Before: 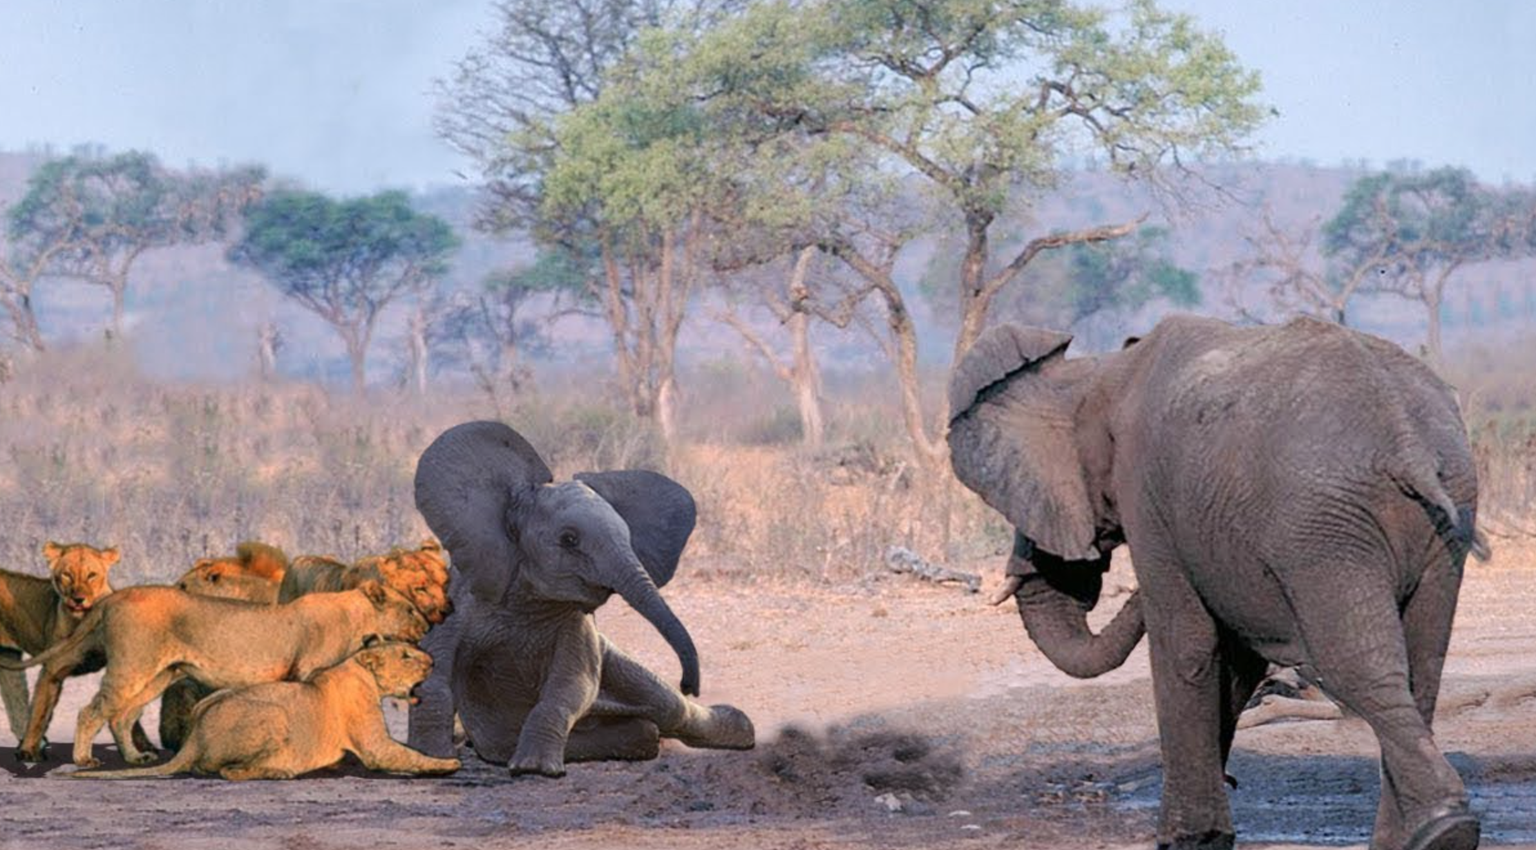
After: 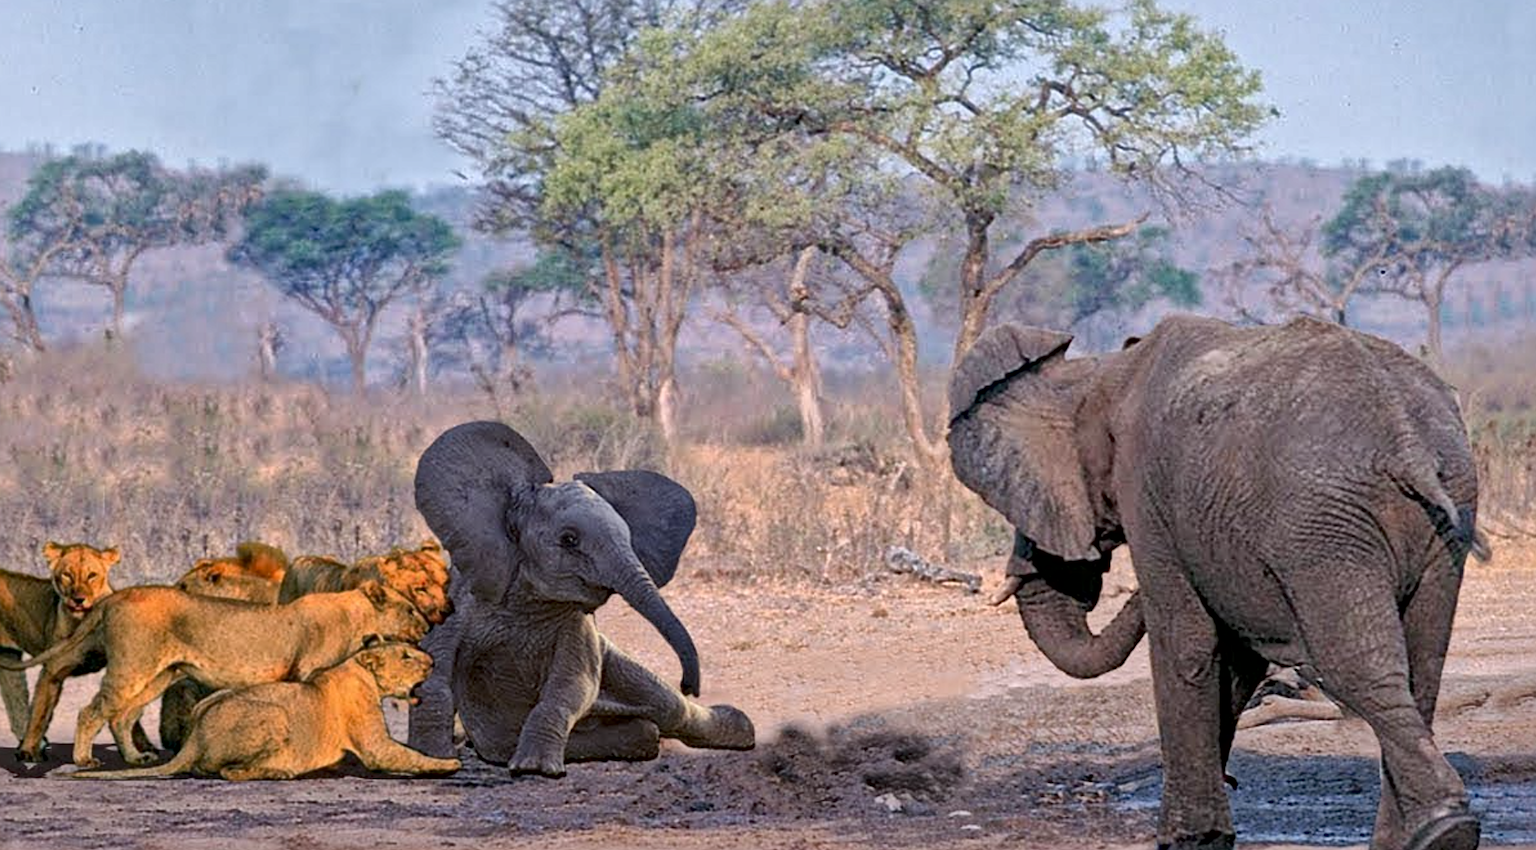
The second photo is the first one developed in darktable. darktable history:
shadows and highlights: shadows 25, white point adjustment -3, highlights -30
sharpen: on, module defaults
white balance: red 1, blue 1
haze removal: compatibility mode true, adaptive false
local contrast: mode bilateral grid, contrast 20, coarseness 20, detail 150%, midtone range 0.2
